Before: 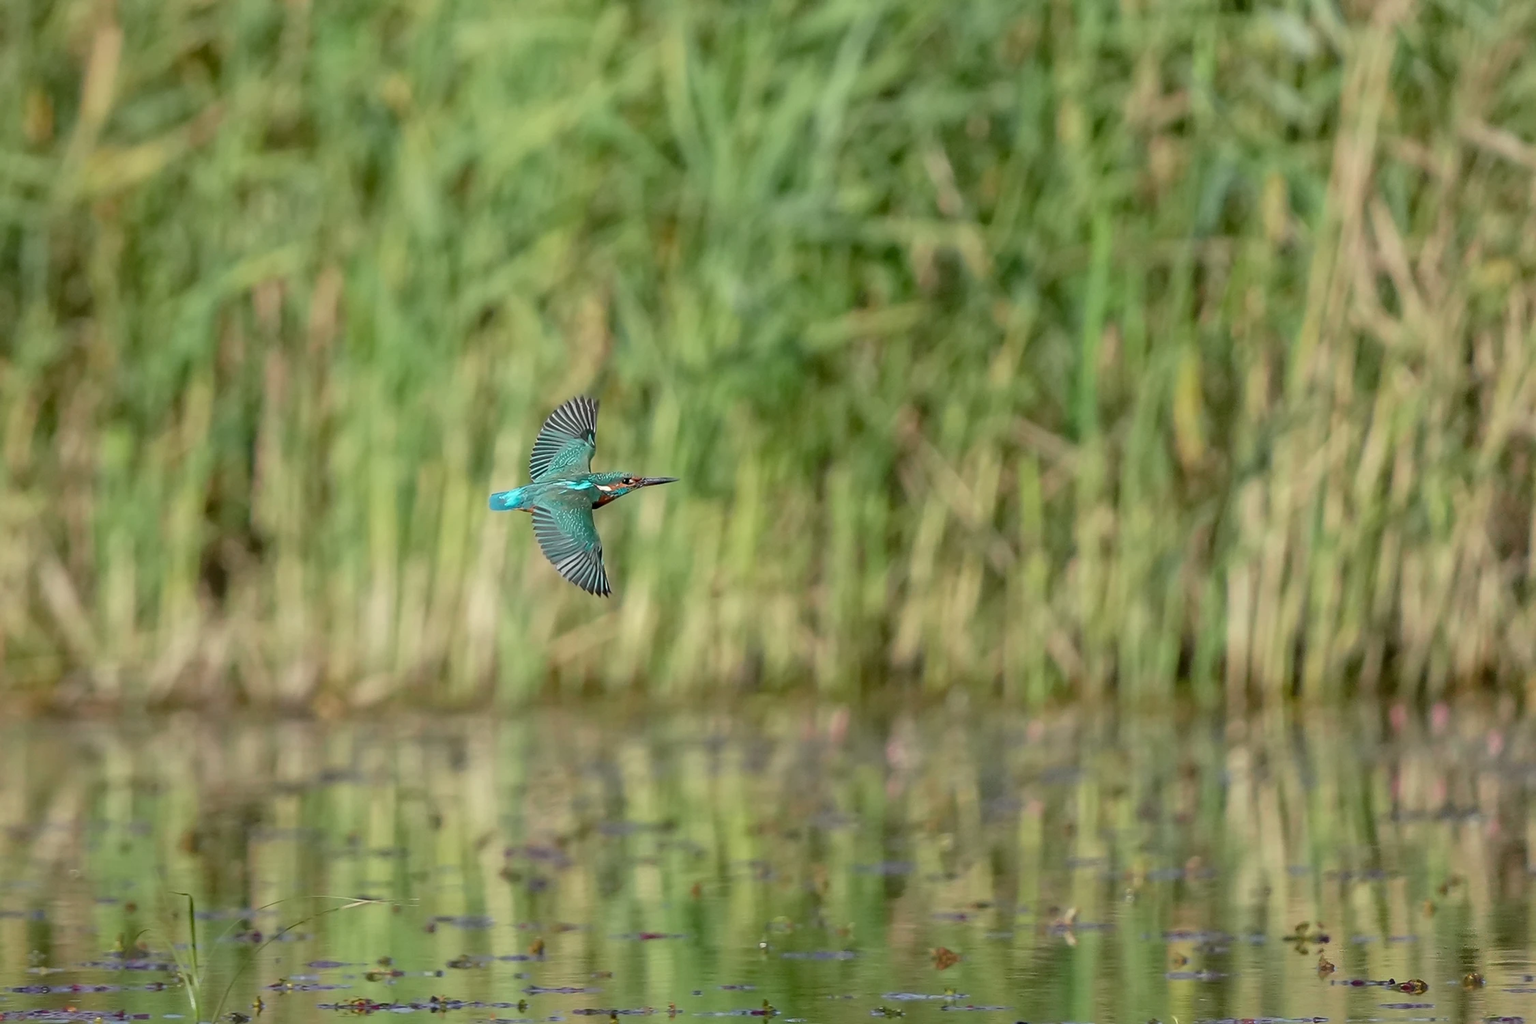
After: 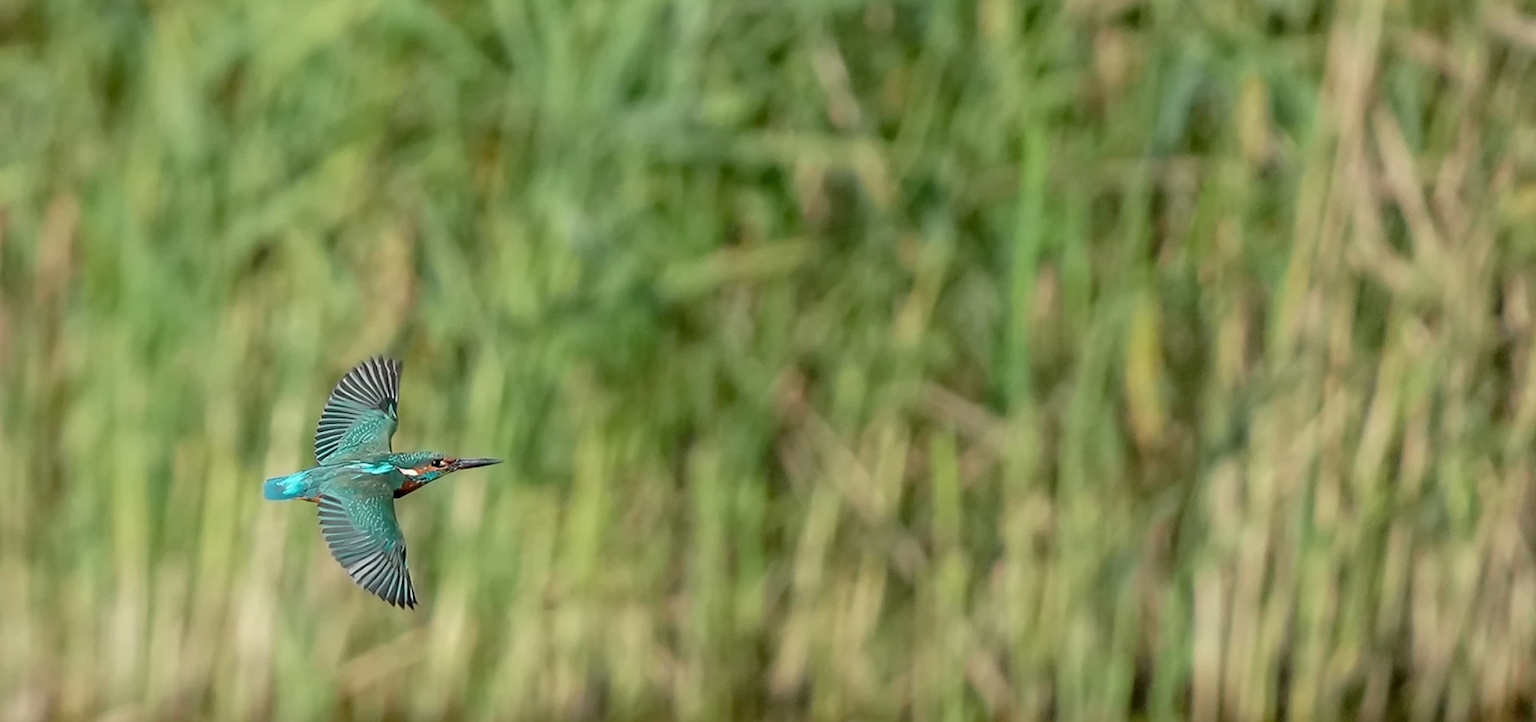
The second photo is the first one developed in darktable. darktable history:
crop: left 18.244%, top 11.086%, right 2.346%, bottom 32.87%
